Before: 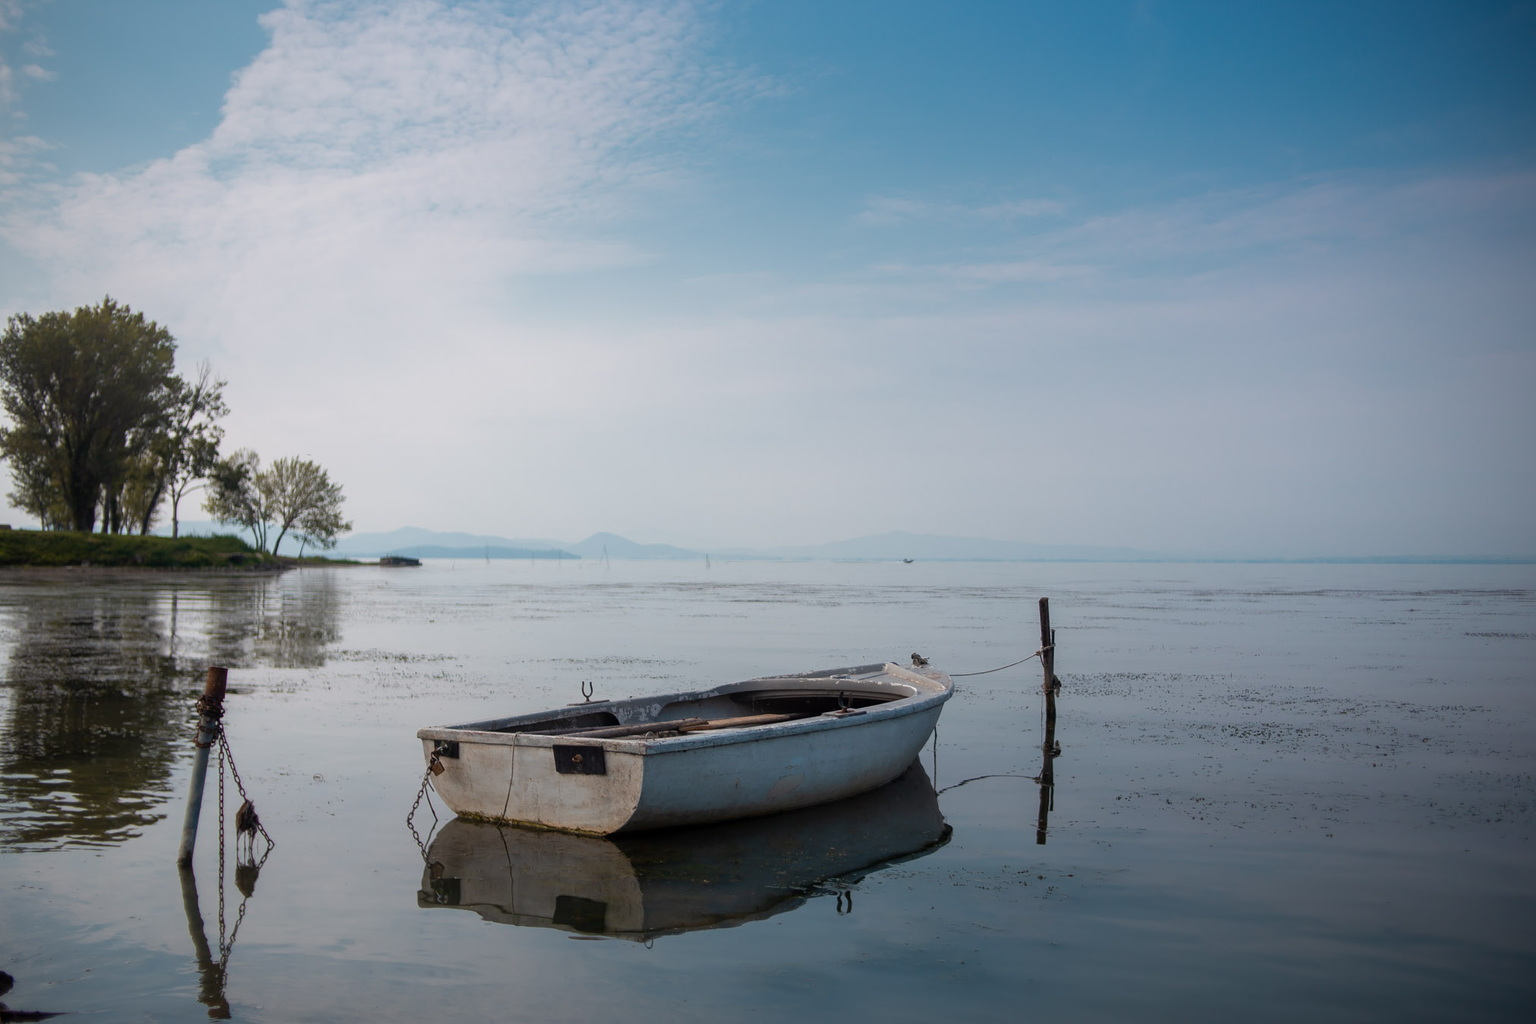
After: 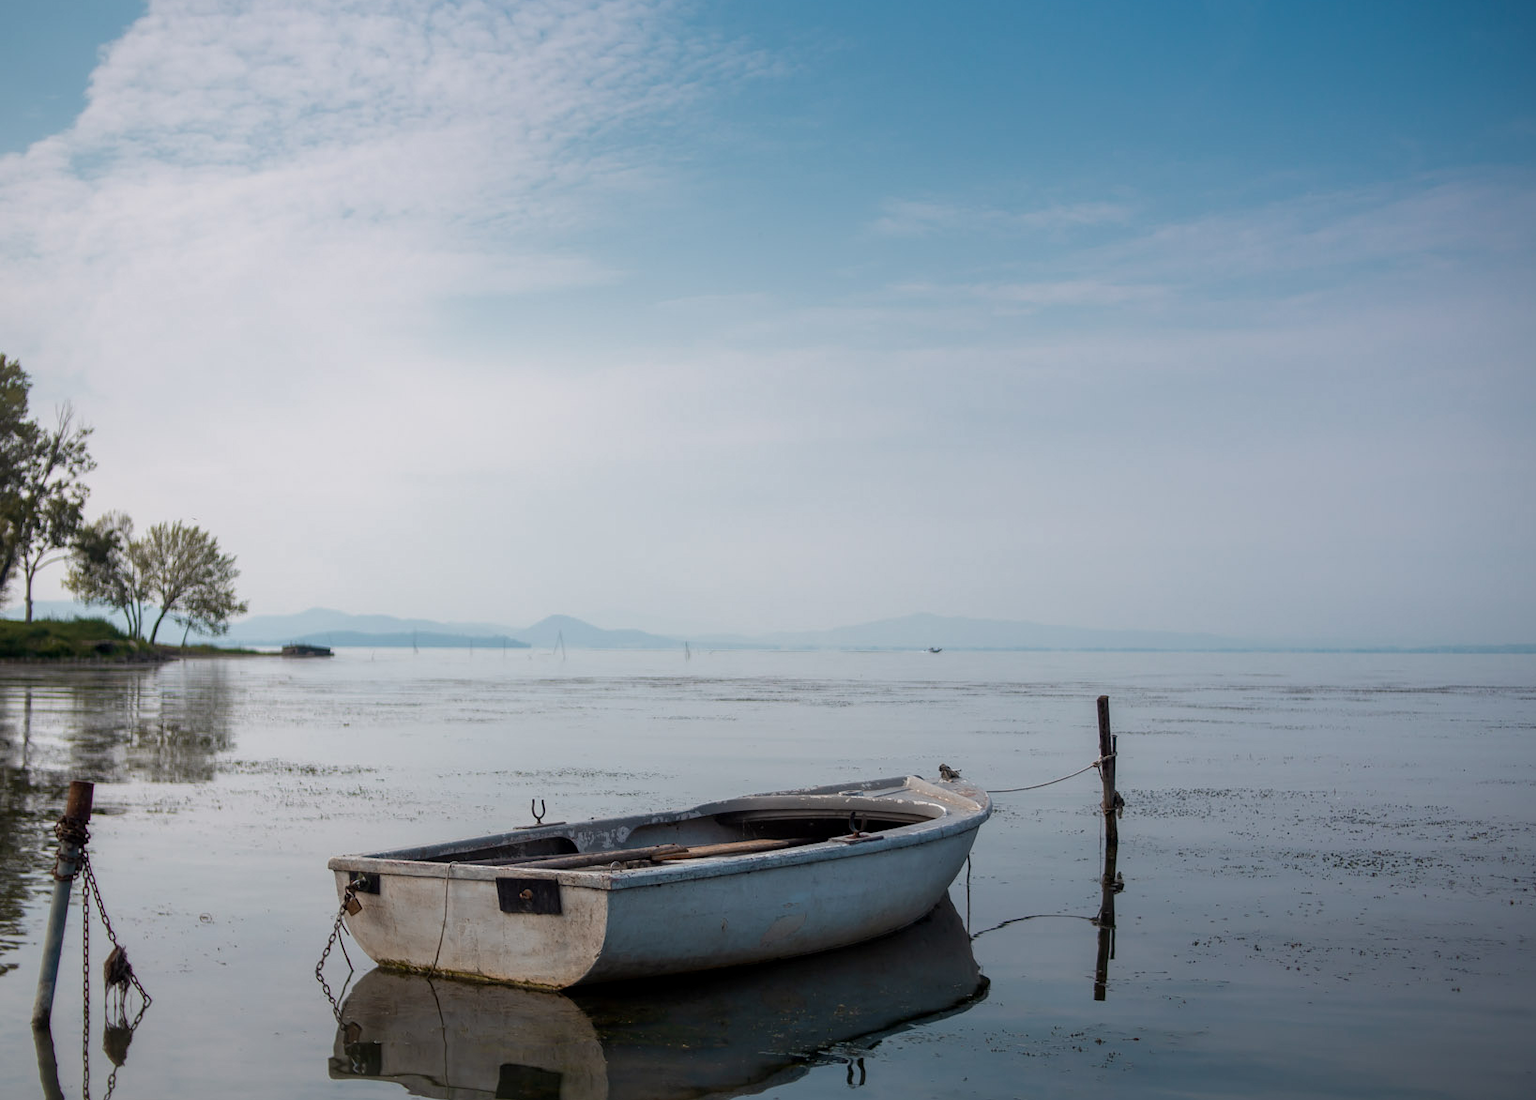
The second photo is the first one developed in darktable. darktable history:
crop: left 9.929%, top 3.475%, right 9.188%, bottom 9.529%
local contrast: highlights 100%, shadows 100%, detail 120%, midtone range 0.2
rgb curve: mode RGB, independent channels
